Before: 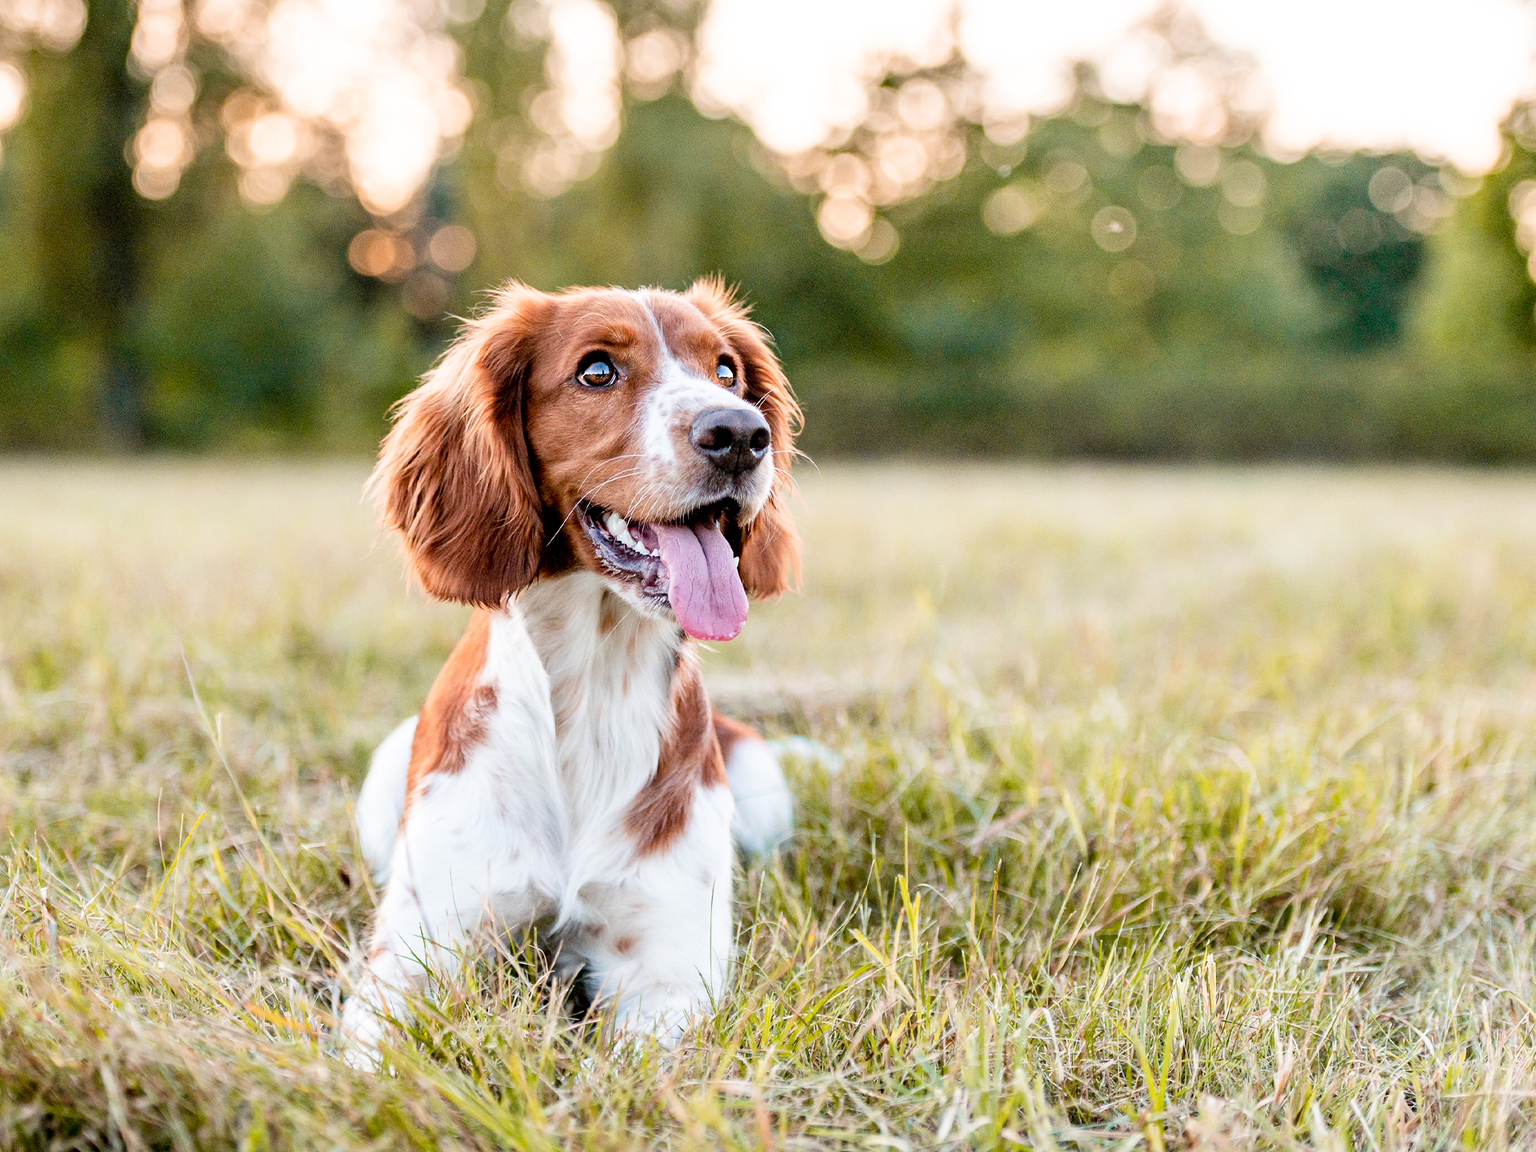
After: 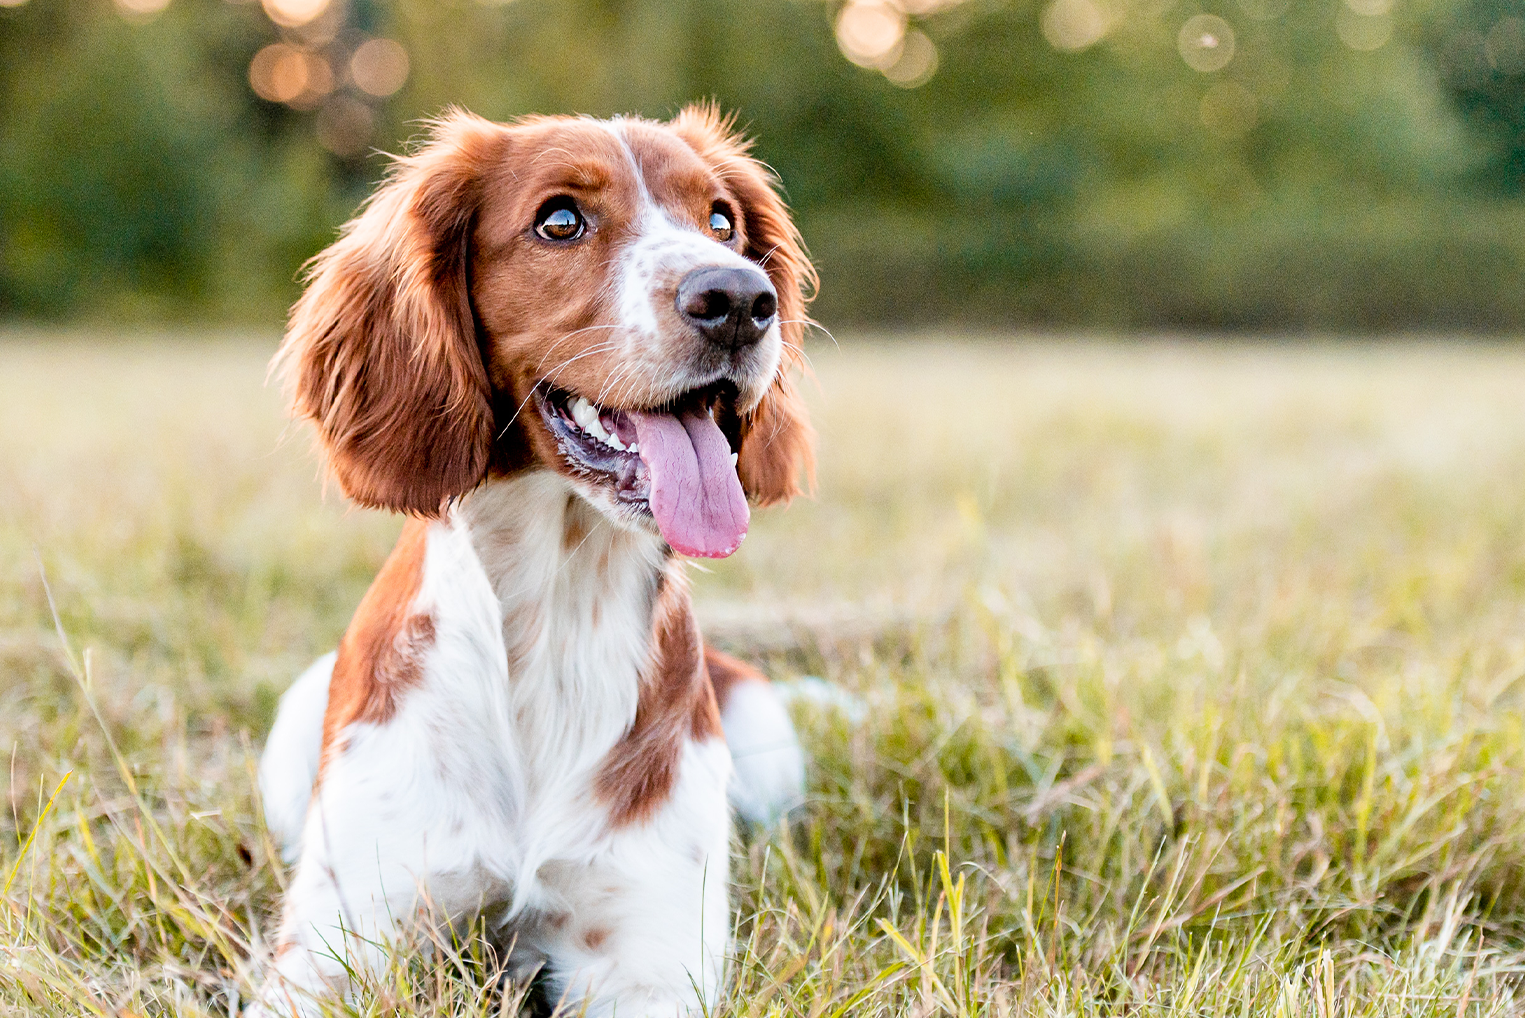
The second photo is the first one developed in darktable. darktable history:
crop: left 9.712%, top 16.928%, right 10.845%, bottom 12.332%
